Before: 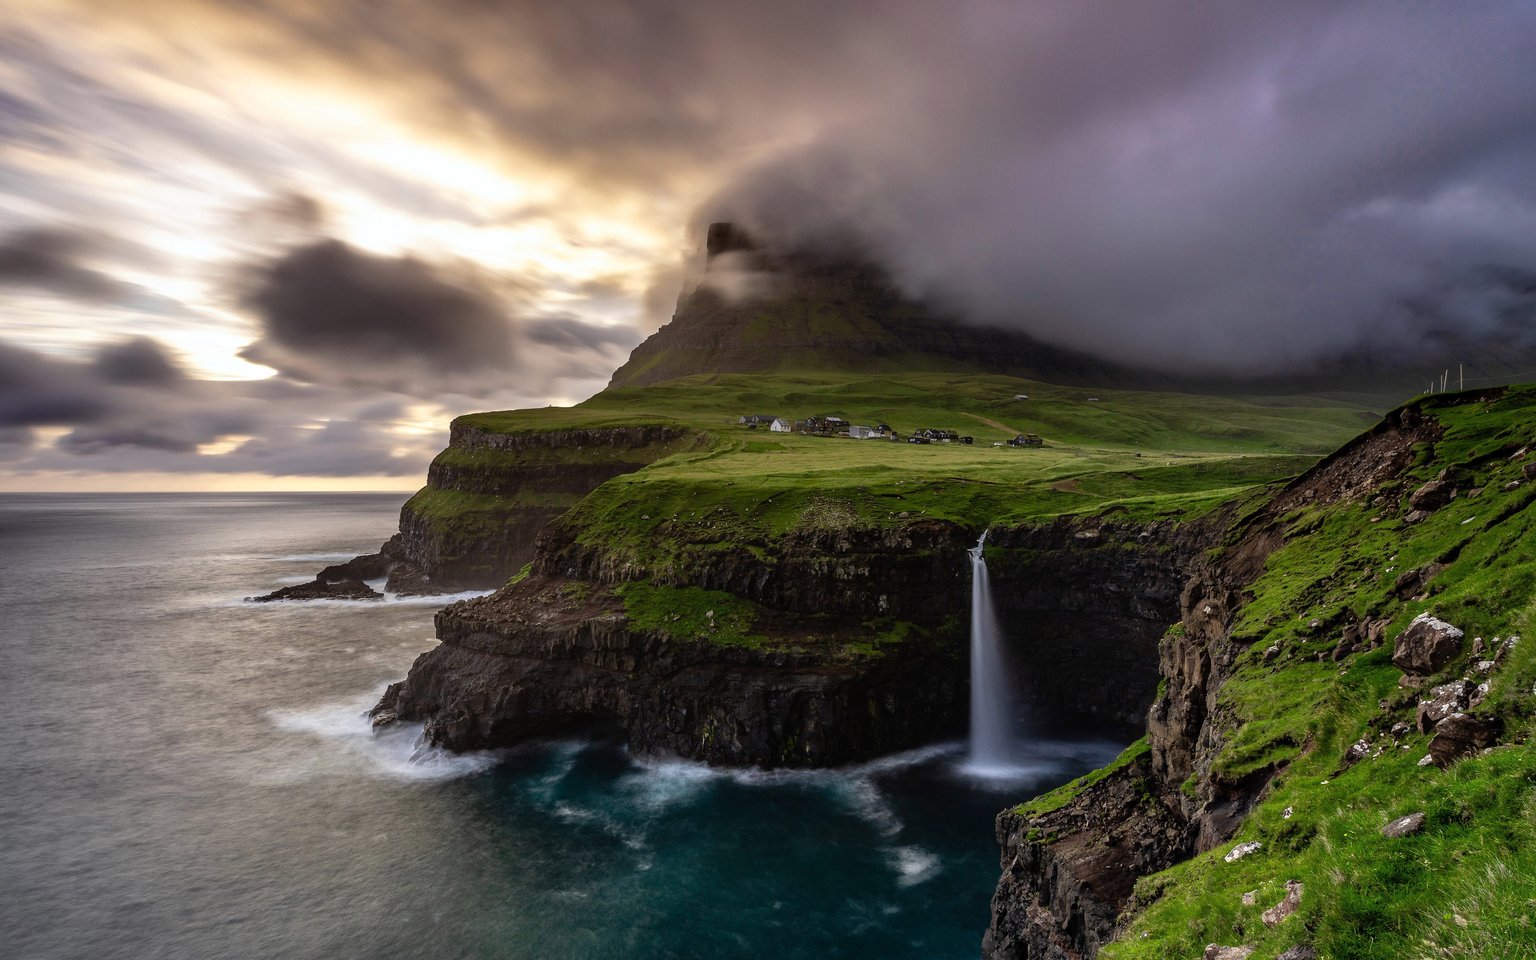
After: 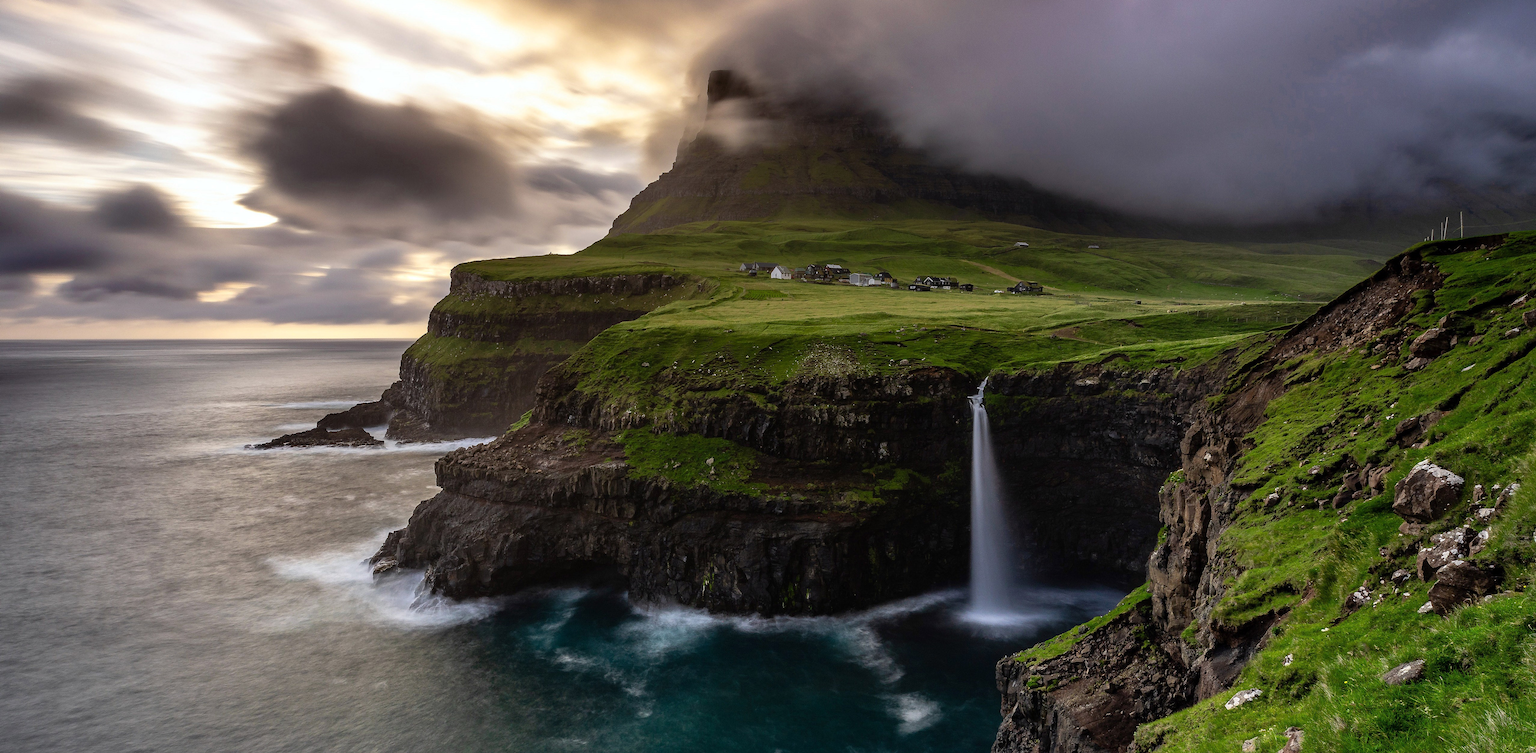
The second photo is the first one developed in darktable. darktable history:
crop and rotate: top 15.986%, bottom 5.553%
